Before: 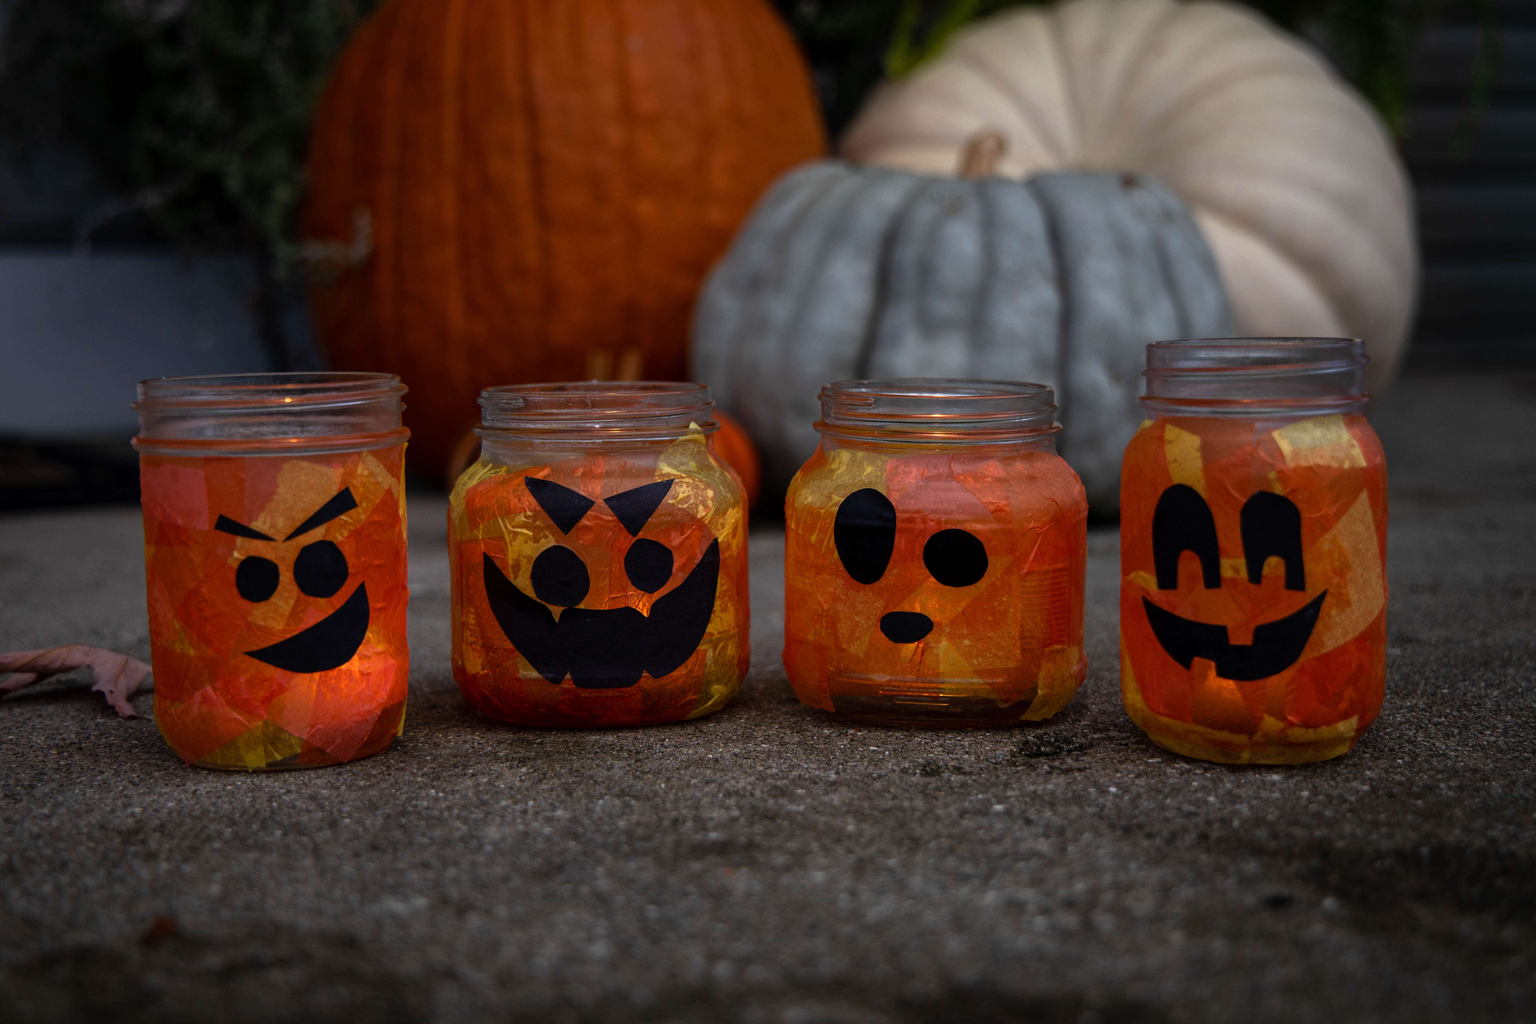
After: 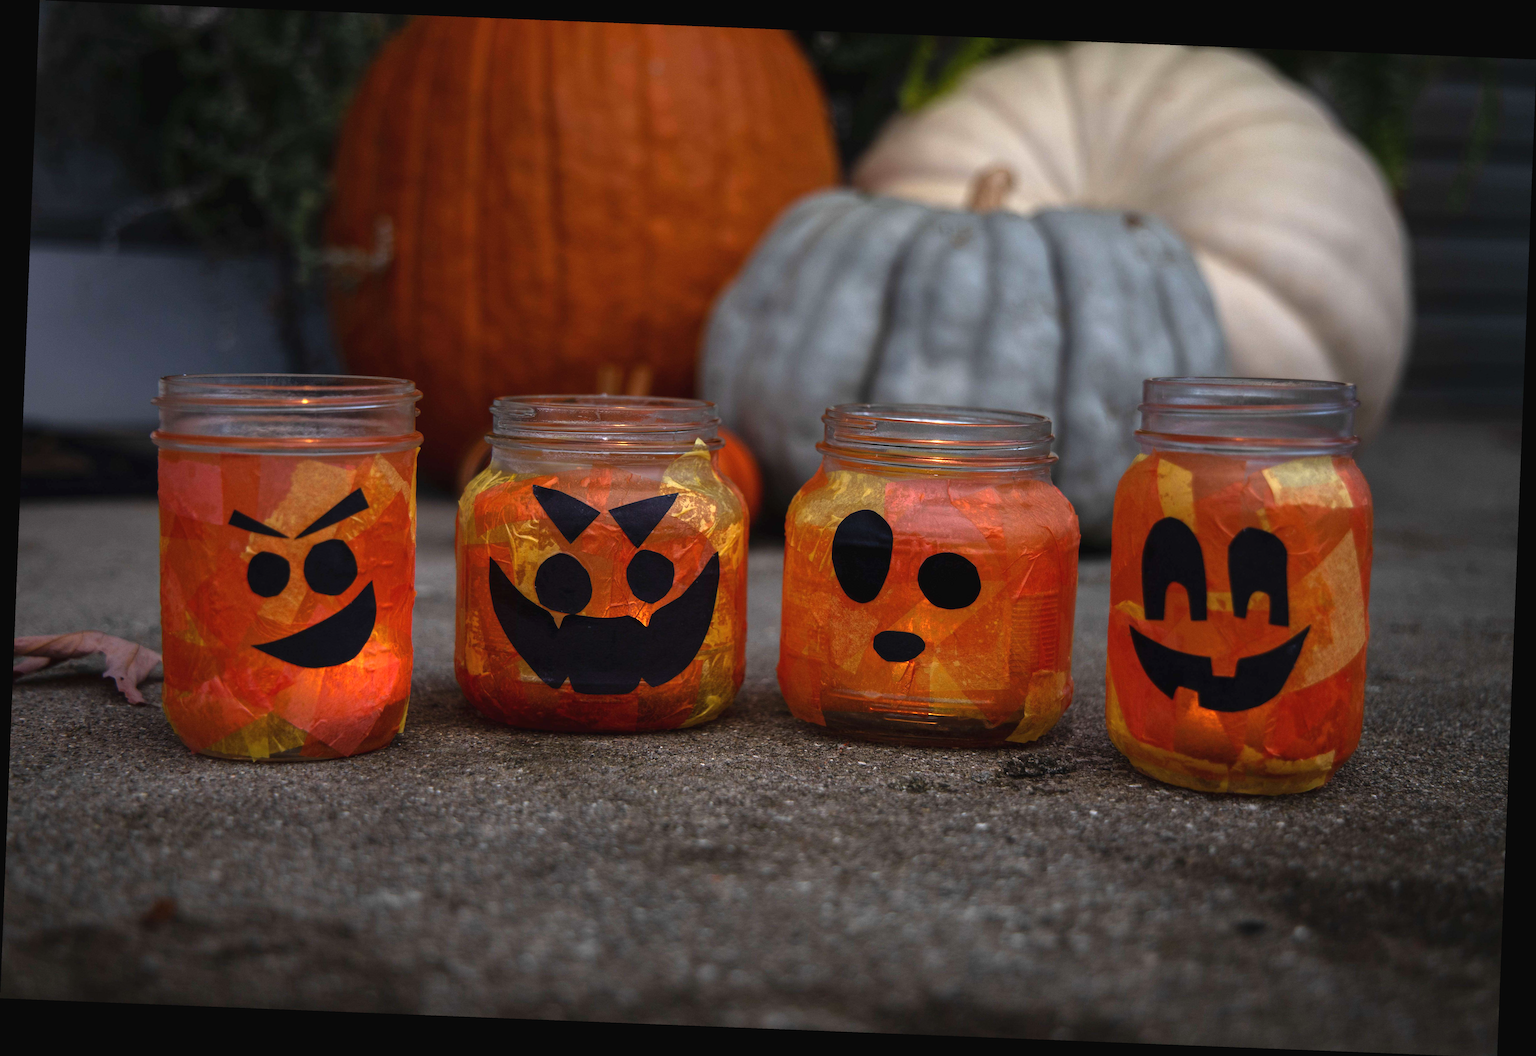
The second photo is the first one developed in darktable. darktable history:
rotate and perspective: rotation 2.27°, automatic cropping off
exposure: black level correction -0.002, exposure 0.54 EV, compensate highlight preservation false
